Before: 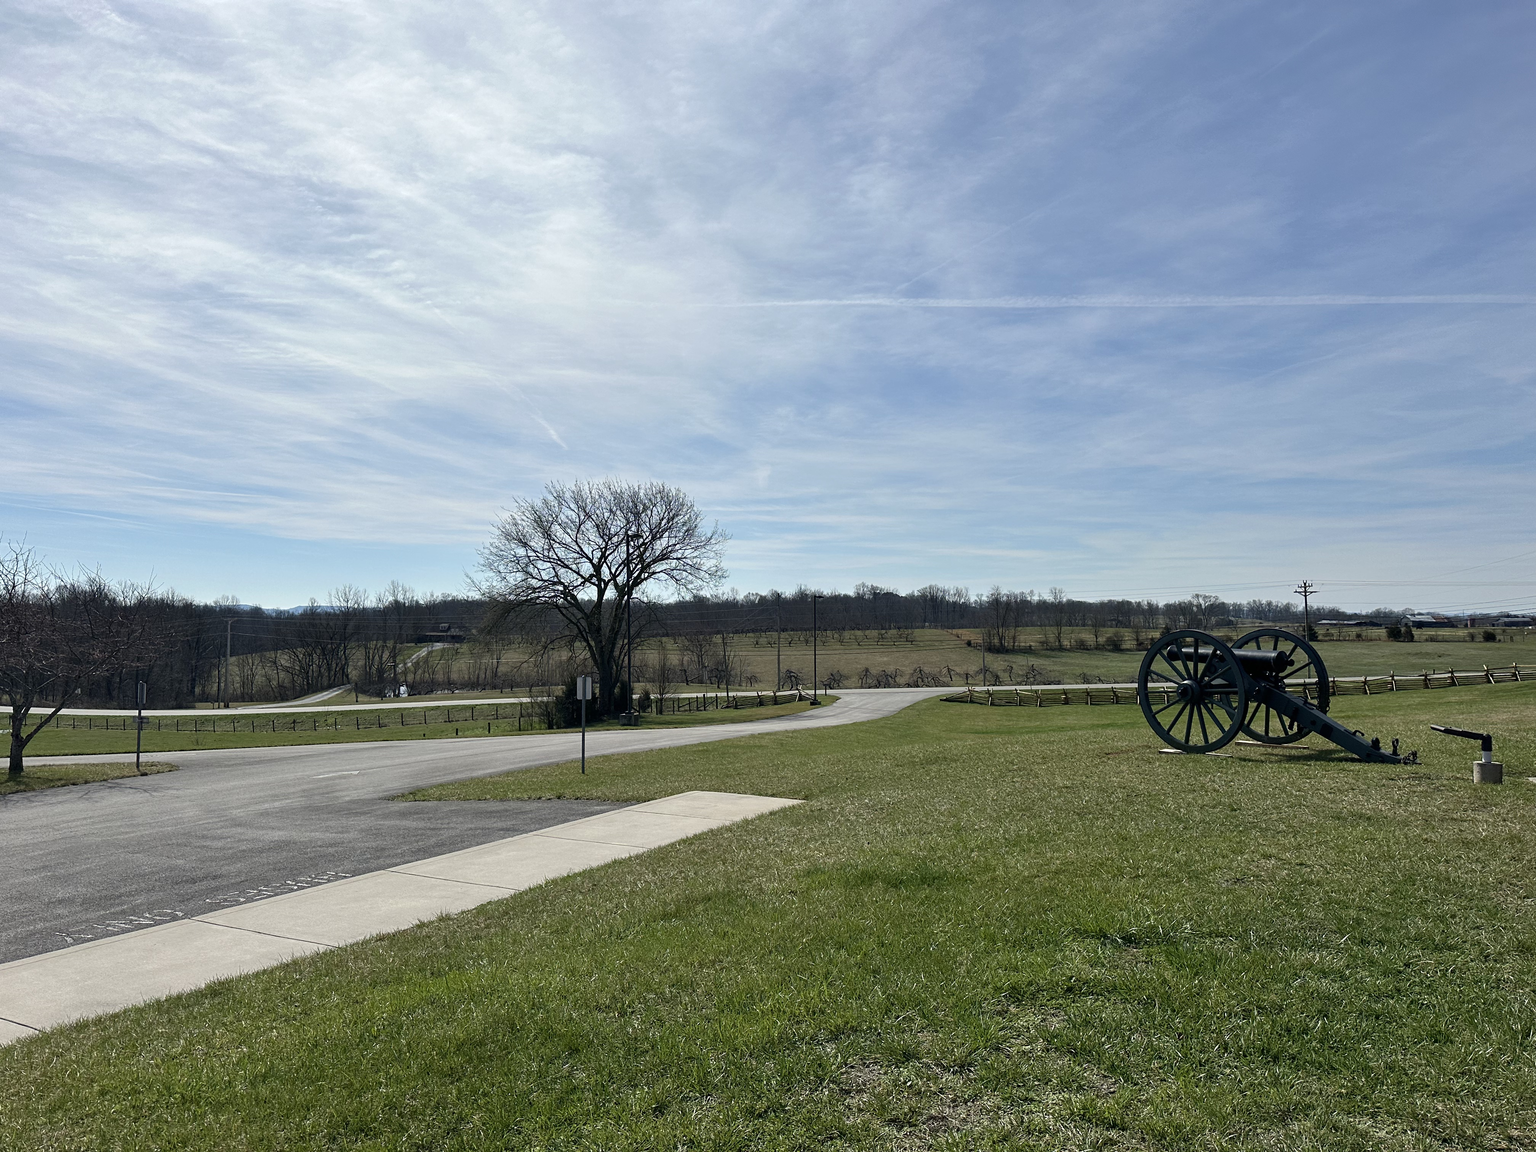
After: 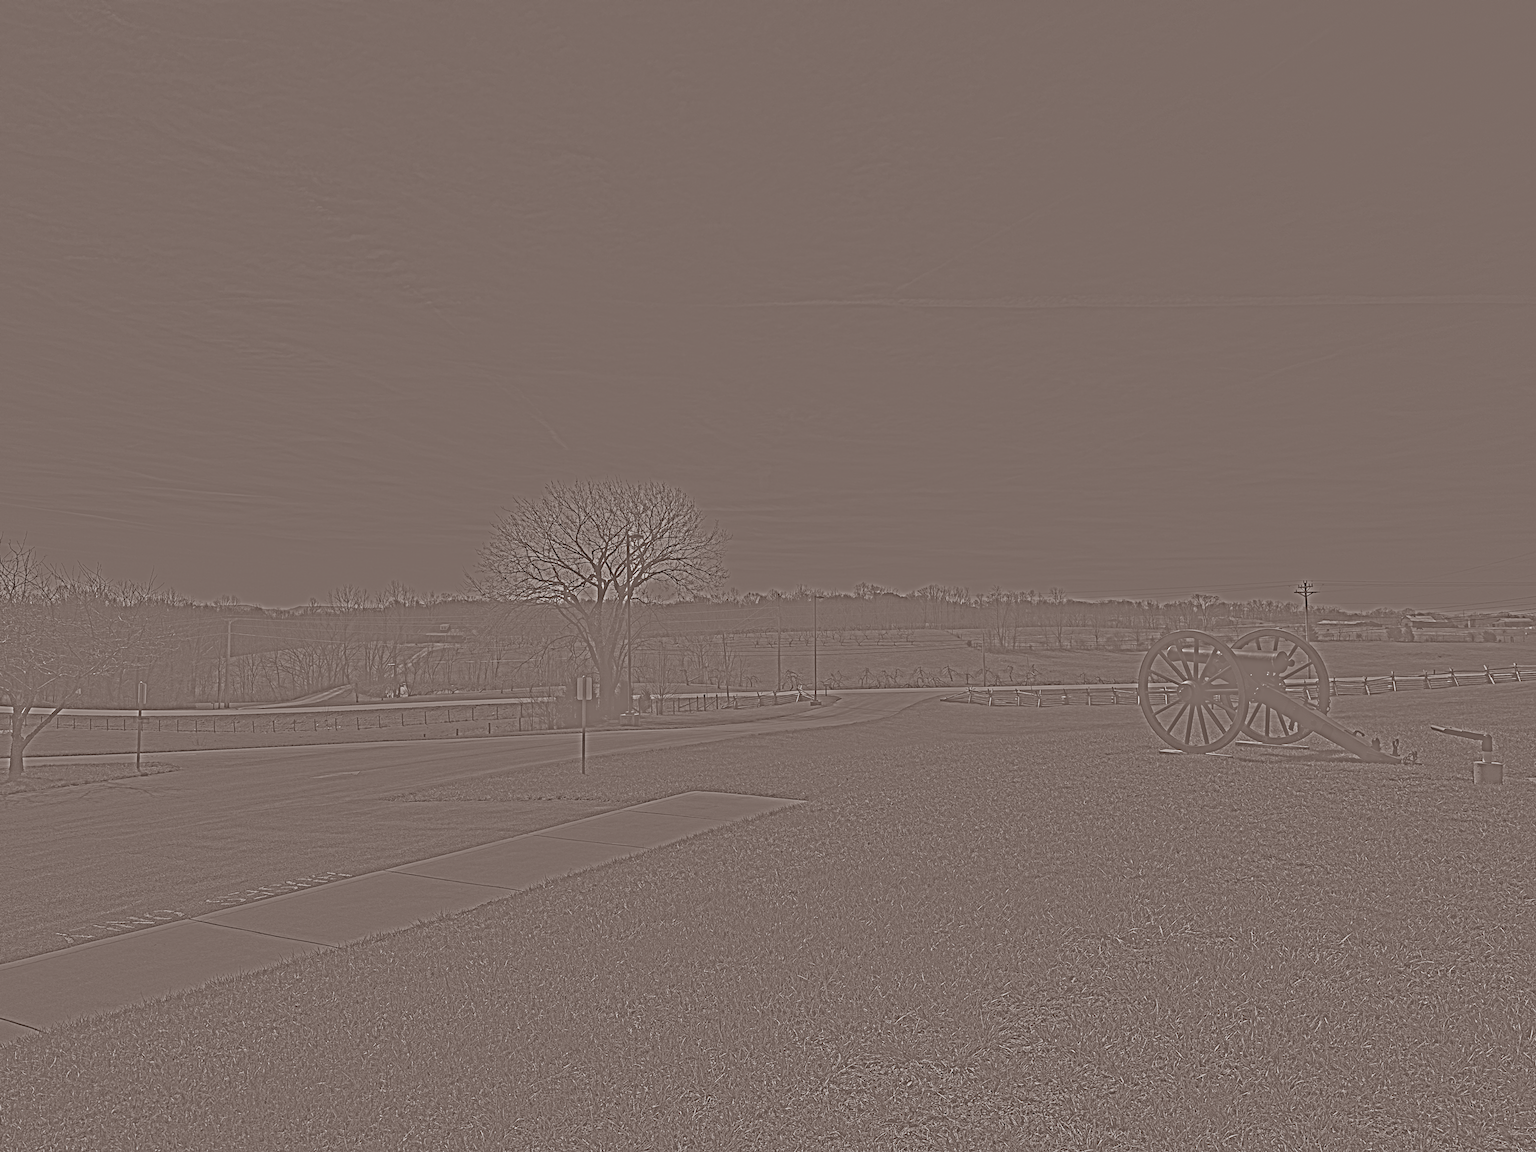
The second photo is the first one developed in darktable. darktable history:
rgb levels: mode RGB, independent channels, levels [[0, 0.5, 1], [0, 0.521, 1], [0, 0.536, 1]]
white balance: red 0.98, blue 1.034
highpass: sharpness 25.84%, contrast boost 14.94%
